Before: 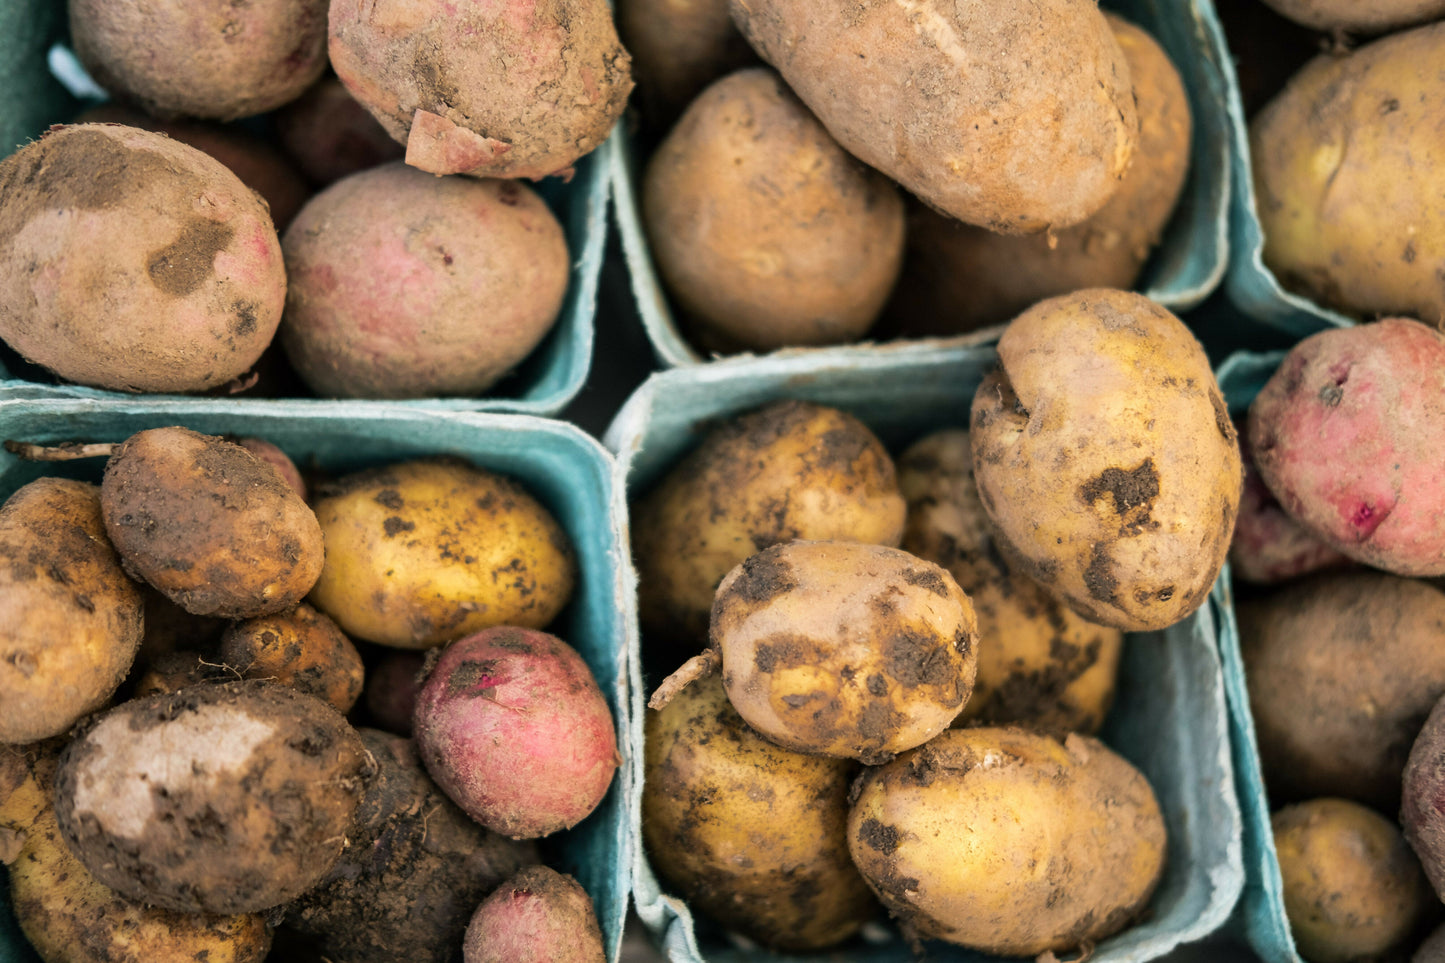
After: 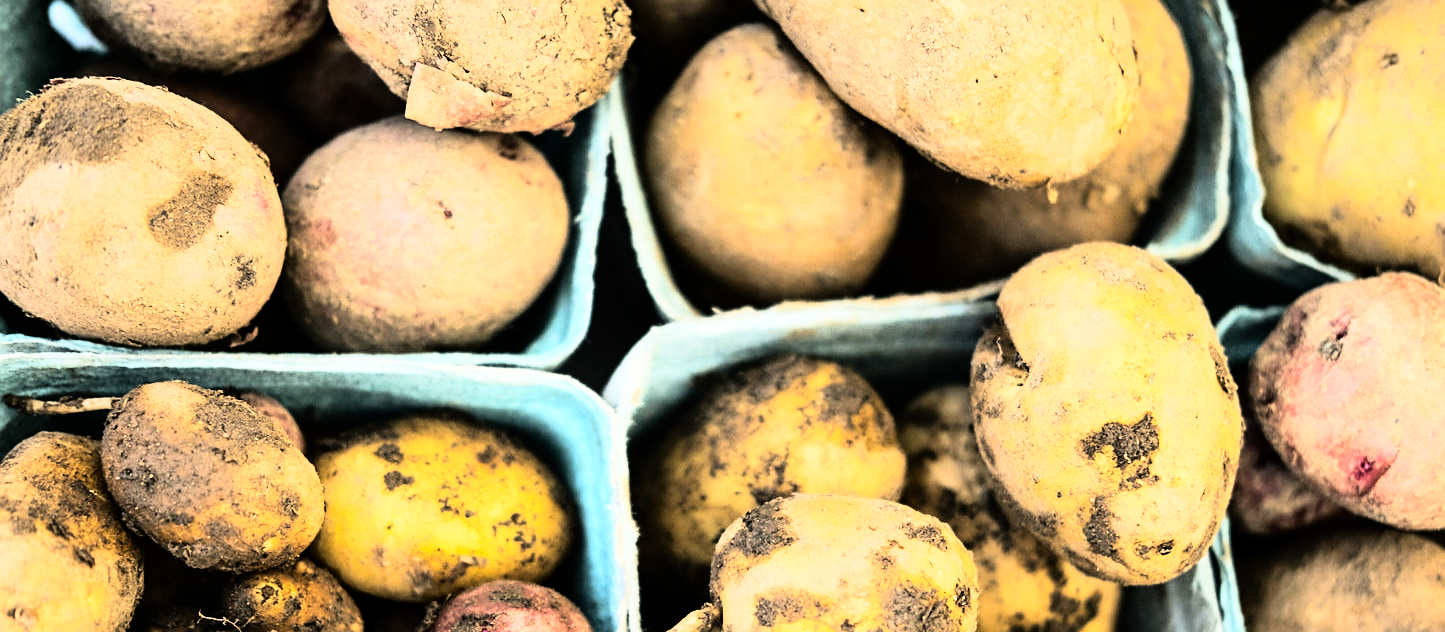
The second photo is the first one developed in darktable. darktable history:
tone equalizer: on, module defaults
crop and rotate: top 4.848%, bottom 29.503%
sharpen: on, module defaults
color contrast: green-magenta contrast 0.8, blue-yellow contrast 1.1, unbound 0
rgb curve: curves: ch0 [(0, 0) (0.21, 0.15) (0.24, 0.21) (0.5, 0.75) (0.75, 0.96) (0.89, 0.99) (1, 1)]; ch1 [(0, 0.02) (0.21, 0.13) (0.25, 0.2) (0.5, 0.67) (0.75, 0.9) (0.89, 0.97) (1, 1)]; ch2 [(0, 0.02) (0.21, 0.13) (0.25, 0.2) (0.5, 0.67) (0.75, 0.9) (0.89, 0.97) (1, 1)], compensate middle gray true
